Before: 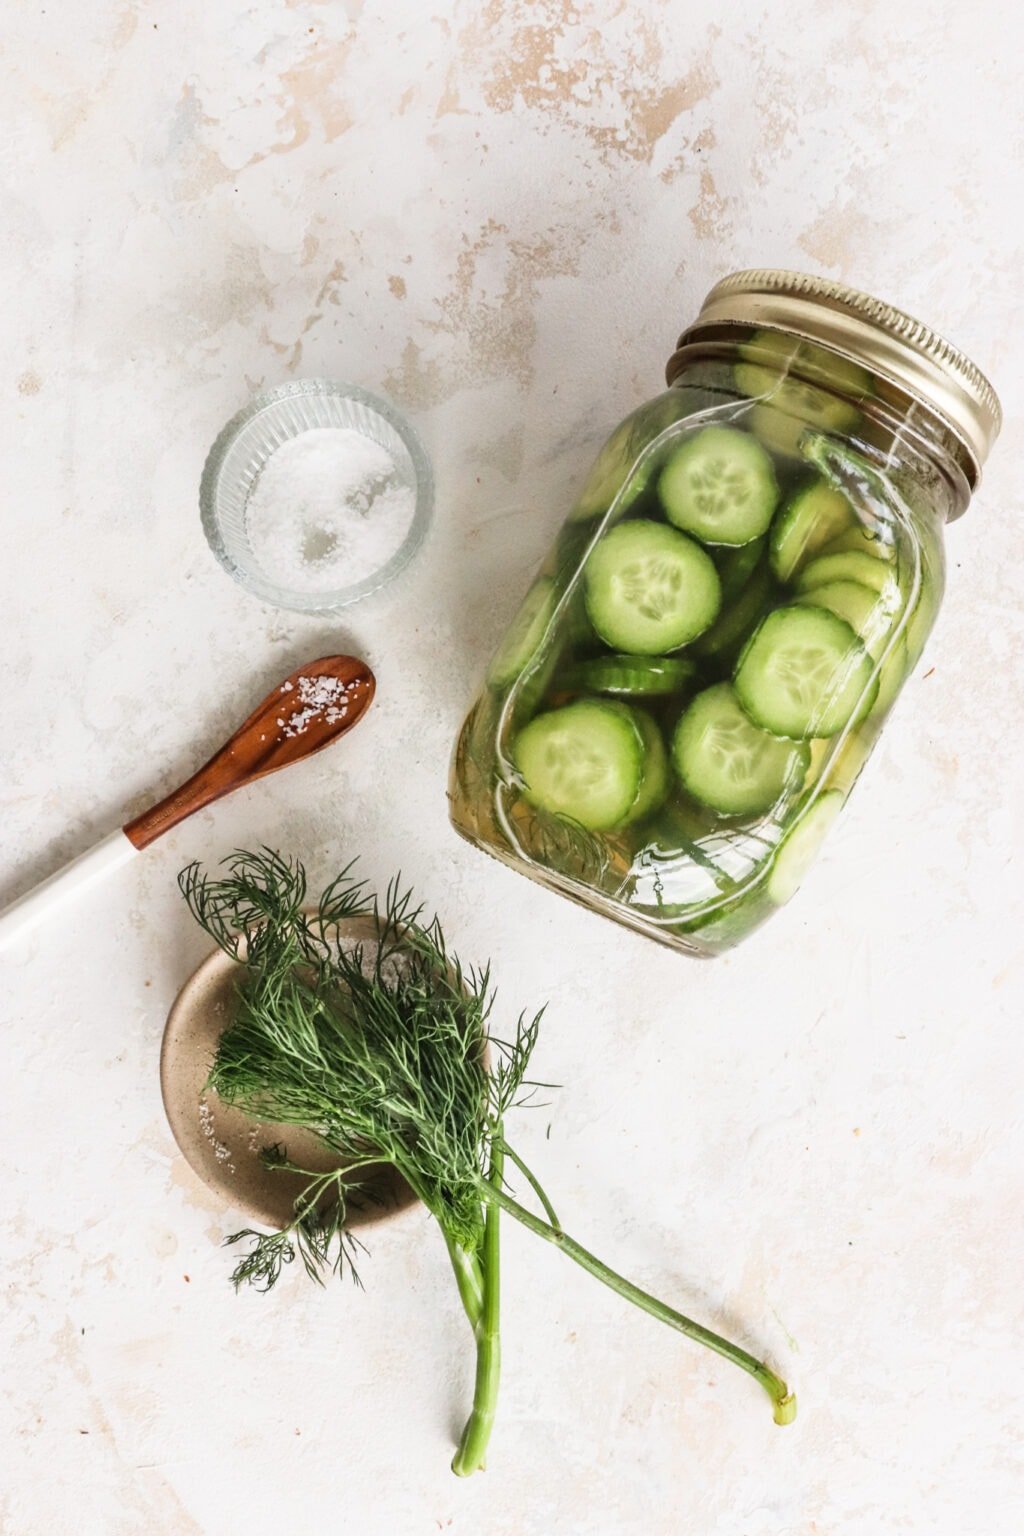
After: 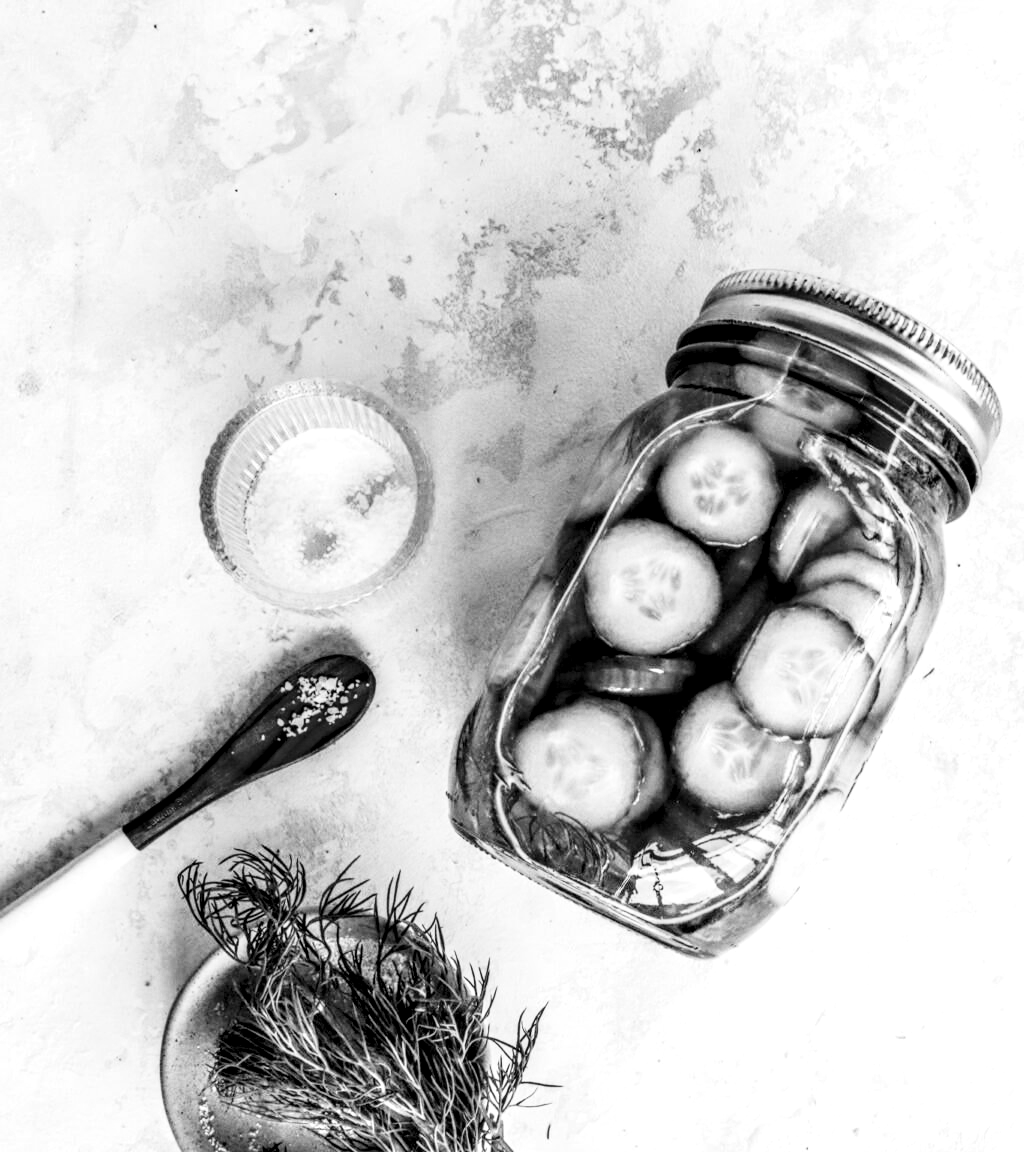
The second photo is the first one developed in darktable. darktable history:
local contrast: highlights 22%, shadows 71%, detail 170%
crop: bottom 24.981%
color correction: highlights b* 0.024, saturation 0.874
shadows and highlights: soften with gaussian
color zones: curves: ch0 [(0.002, 0.593) (0.143, 0.417) (0.285, 0.541) (0.455, 0.289) (0.608, 0.327) (0.727, 0.283) (0.869, 0.571) (1, 0.603)]; ch1 [(0, 0) (0.143, 0) (0.286, 0) (0.429, 0) (0.571, 0) (0.714, 0) (0.857, 0)]
base curve: curves: ch0 [(0, 0) (0.028, 0.03) (0.121, 0.232) (0.46, 0.748) (0.859, 0.968) (1, 1)], preserve colors none
